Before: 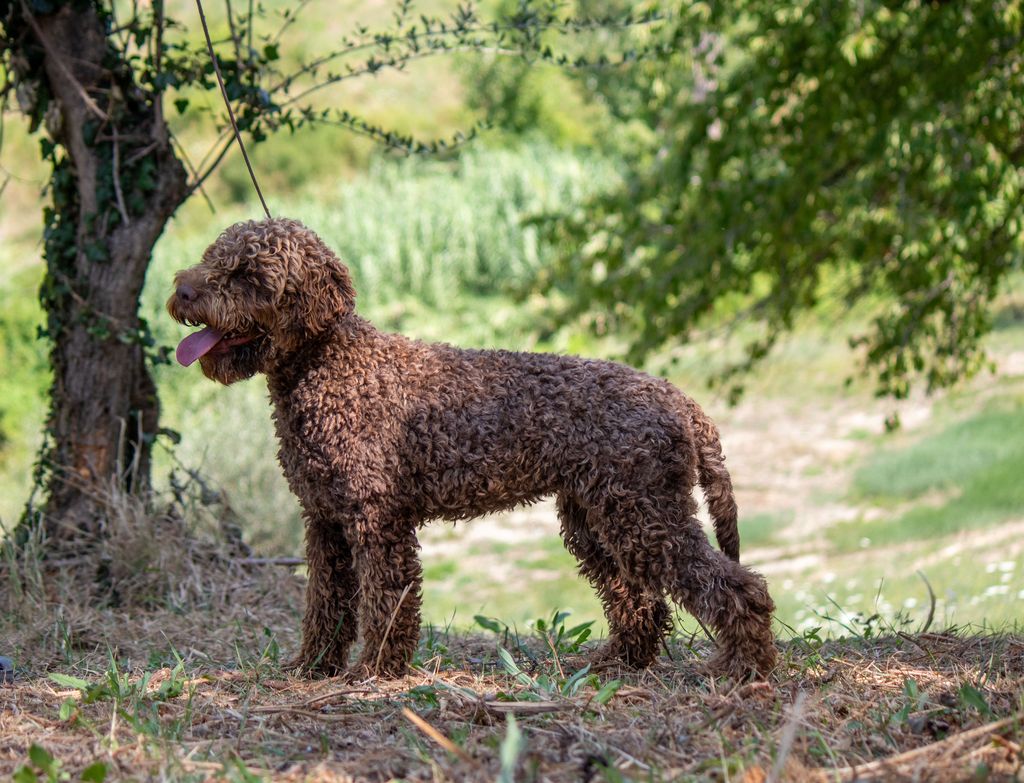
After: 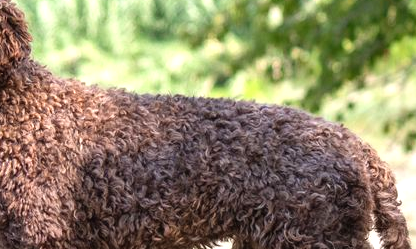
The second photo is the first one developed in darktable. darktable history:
exposure: black level correction -0.001, exposure 0.534 EV, compensate exposure bias true, compensate highlight preservation false
crop: left 31.652%, top 32.606%, right 27.667%, bottom 35.563%
